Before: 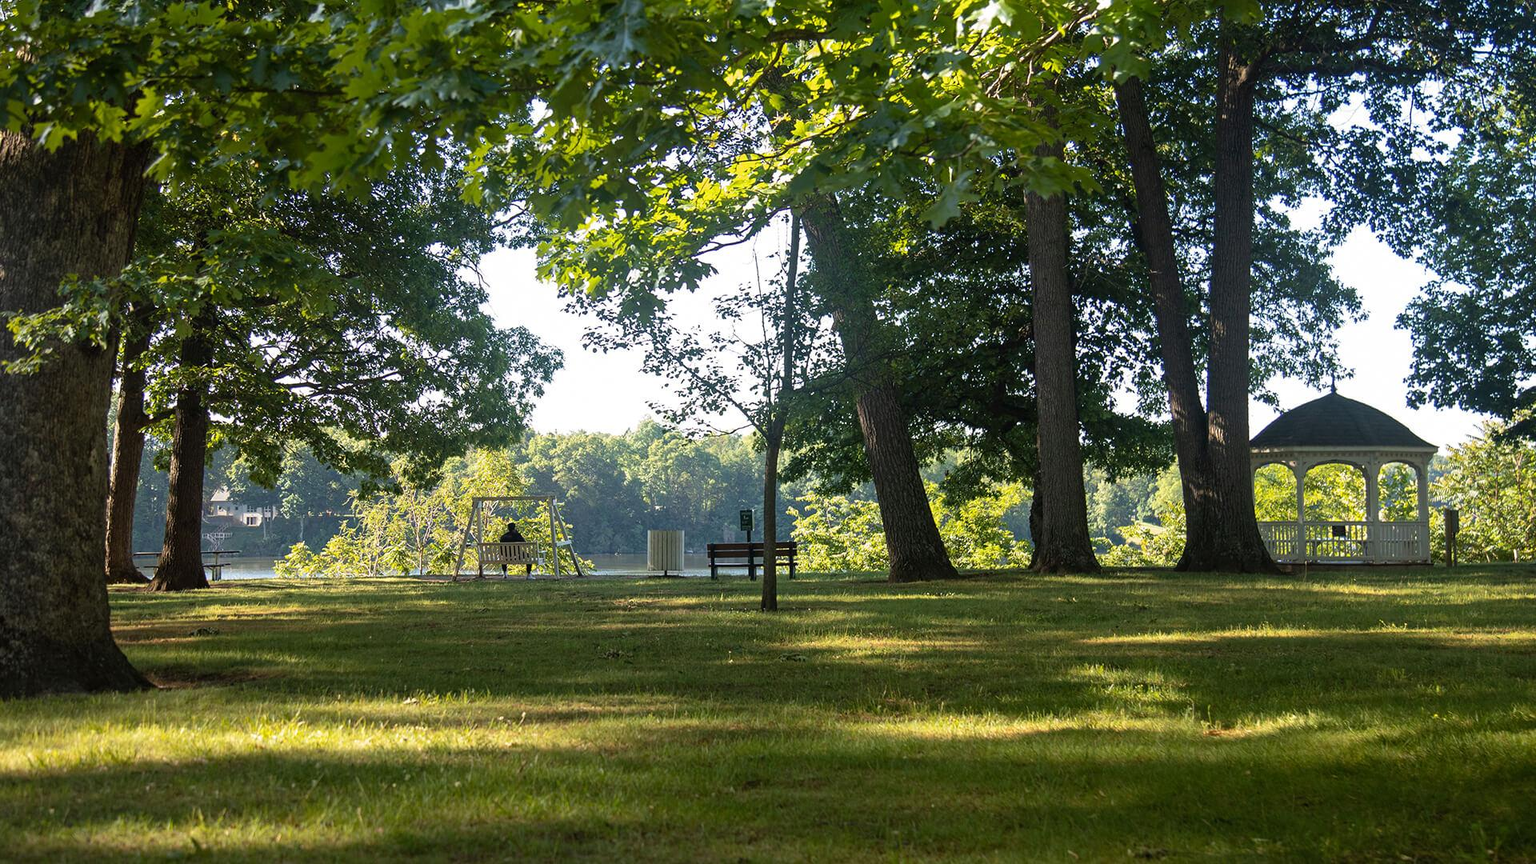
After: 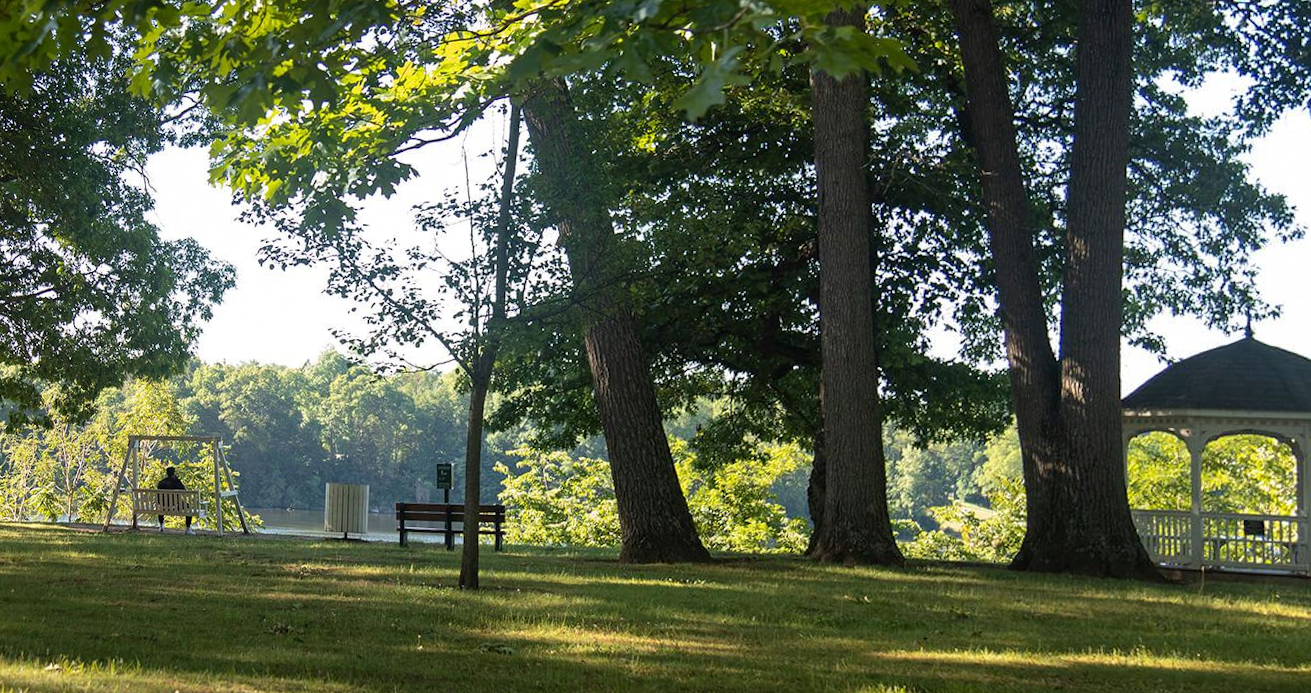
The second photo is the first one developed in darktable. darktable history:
rotate and perspective: rotation 1.69°, lens shift (vertical) -0.023, lens shift (horizontal) -0.291, crop left 0.025, crop right 0.988, crop top 0.092, crop bottom 0.842
shadows and highlights: radius 331.84, shadows 53.55, highlights -100, compress 94.63%, highlights color adjustment 73.23%, soften with gaussian
base curve: preserve colors none
crop and rotate: left 17.046%, top 10.659%, right 12.989%, bottom 14.553%
